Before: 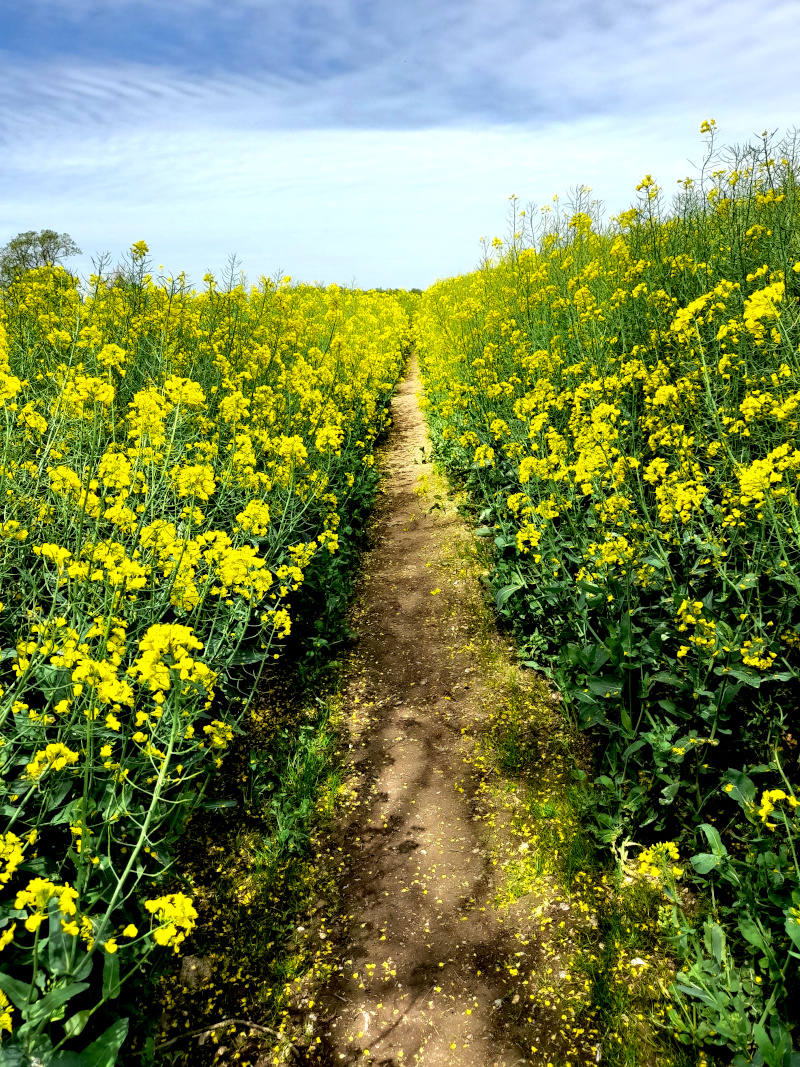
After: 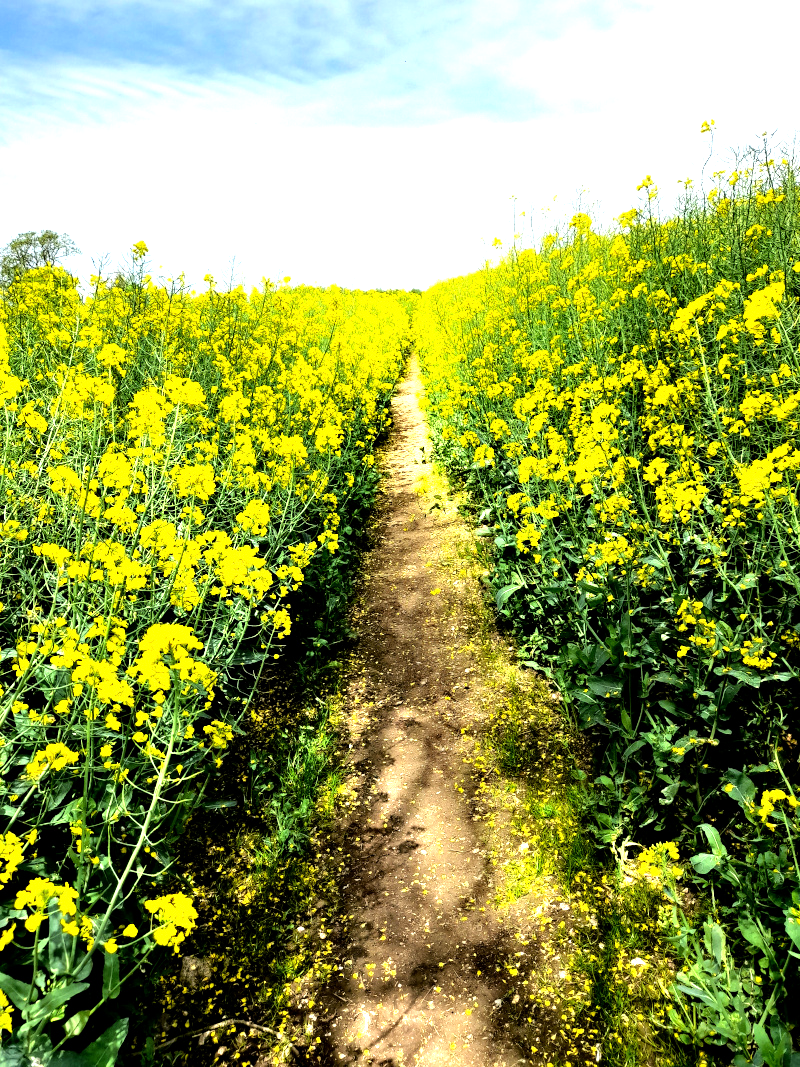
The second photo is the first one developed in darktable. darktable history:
tone equalizer: -8 EV -1.07 EV, -7 EV -1.03 EV, -6 EV -0.904 EV, -5 EV -0.544 EV, -3 EV 0.564 EV, -2 EV 0.85 EV, -1 EV 1 EV, +0 EV 1.05 EV
